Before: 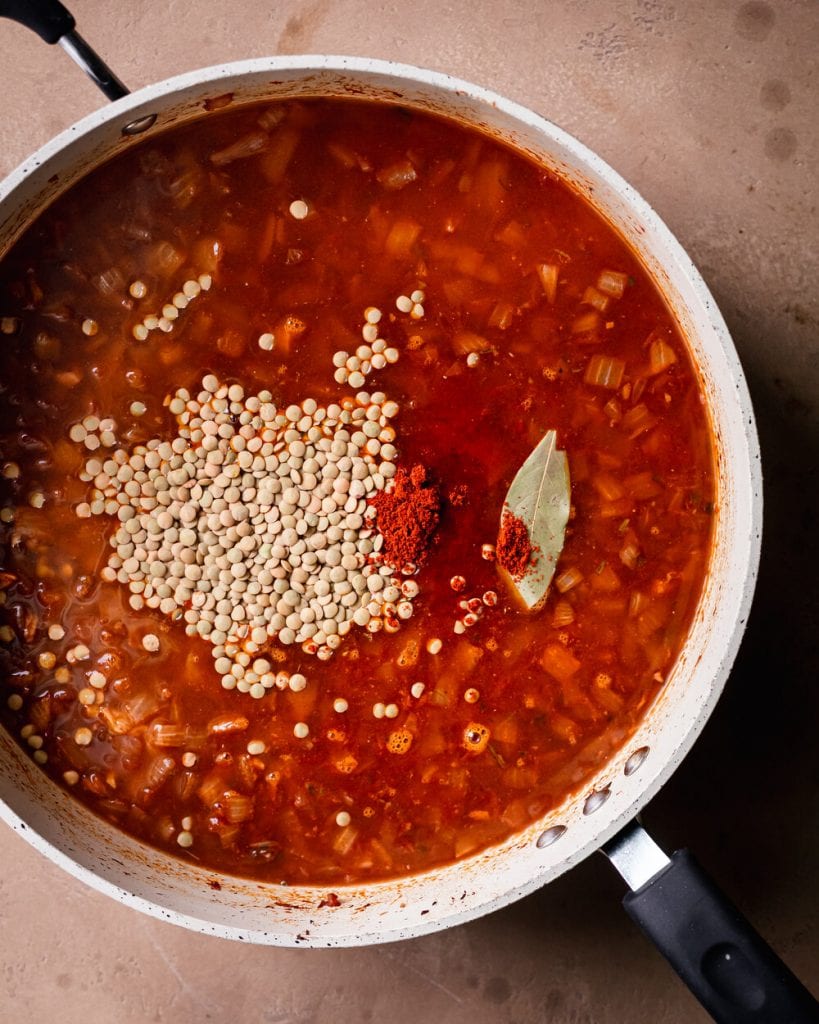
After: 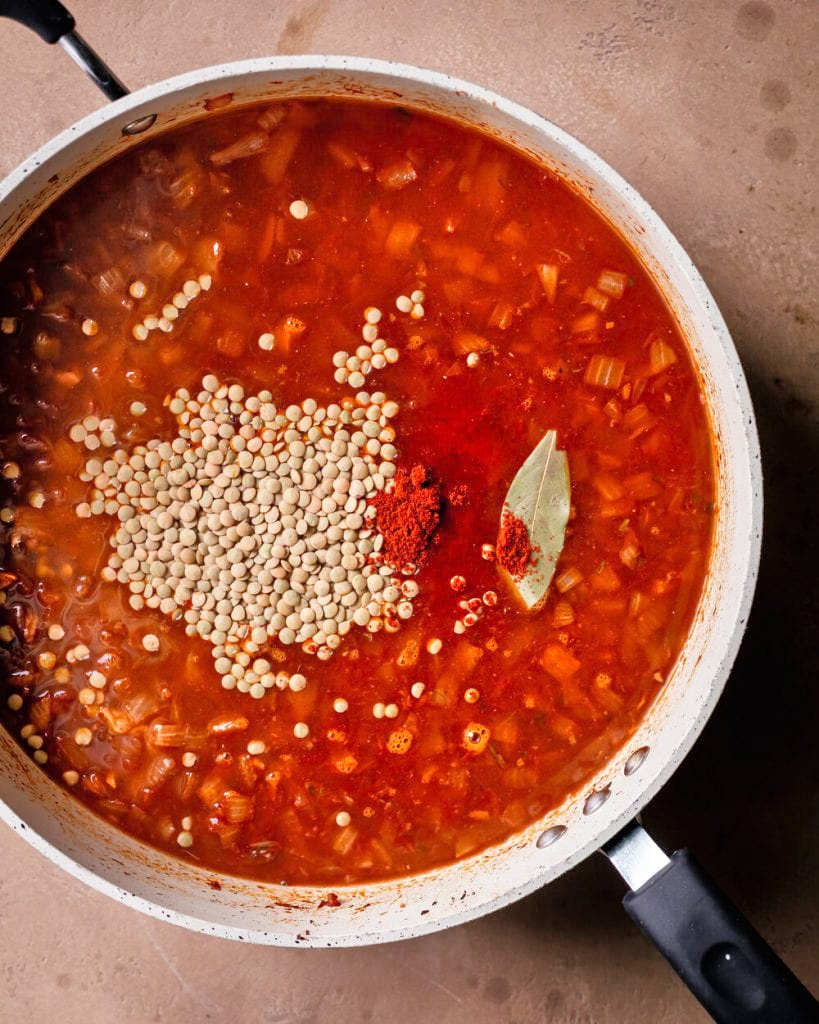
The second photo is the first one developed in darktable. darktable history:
tone equalizer: -7 EV 0.146 EV, -6 EV 0.589 EV, -5 EV 1.12 EV, -4 EV 1.34 EV, -3 EV 1.17 EV, -2 EV 0.6 EV, -1 EV 0.153 EV
